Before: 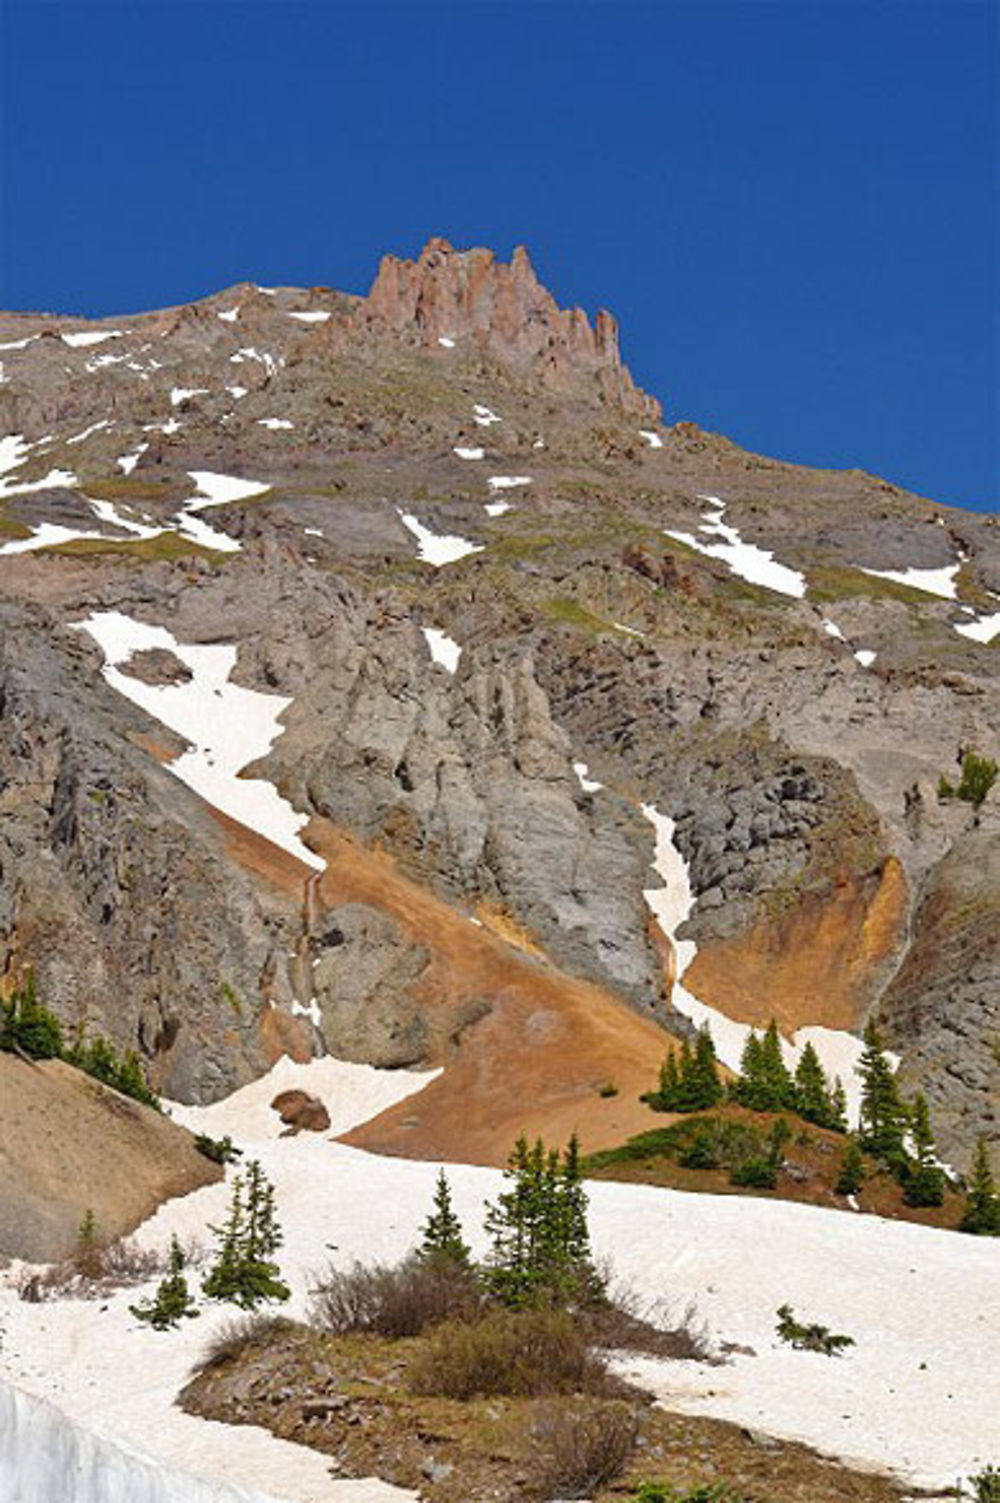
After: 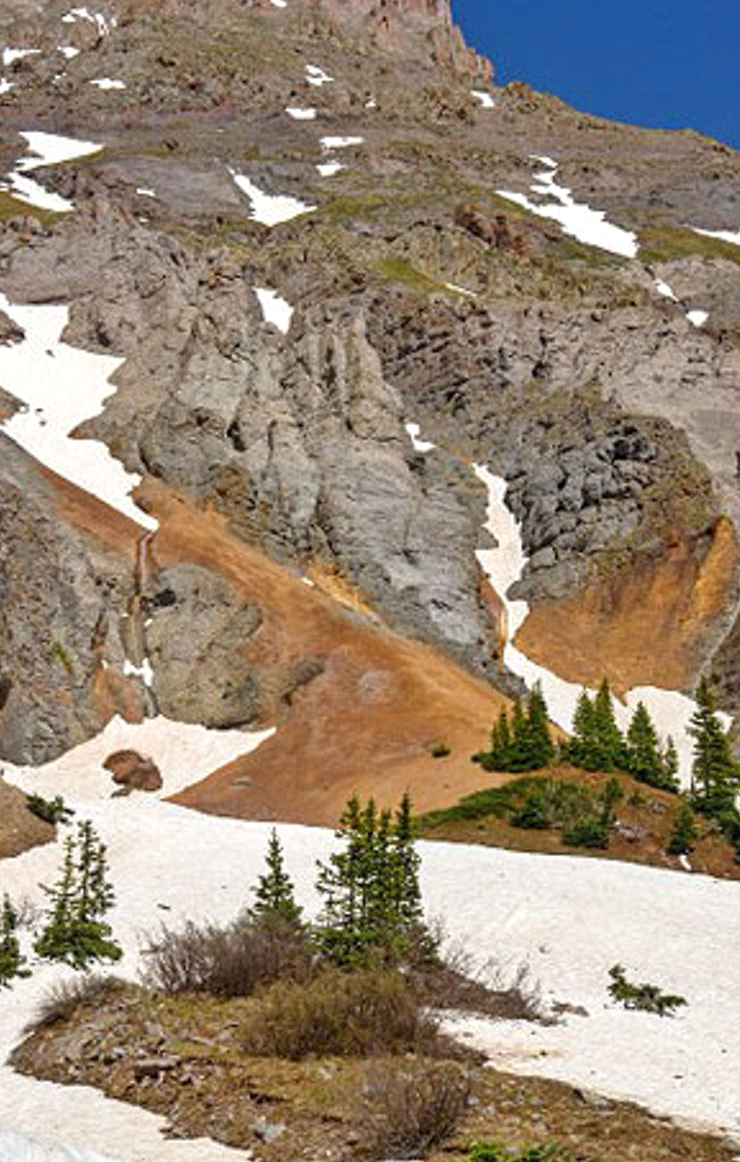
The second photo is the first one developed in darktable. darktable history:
crop: left 16.867%, top 22.672%, right 9.125%
local contrast: on, module defaults
